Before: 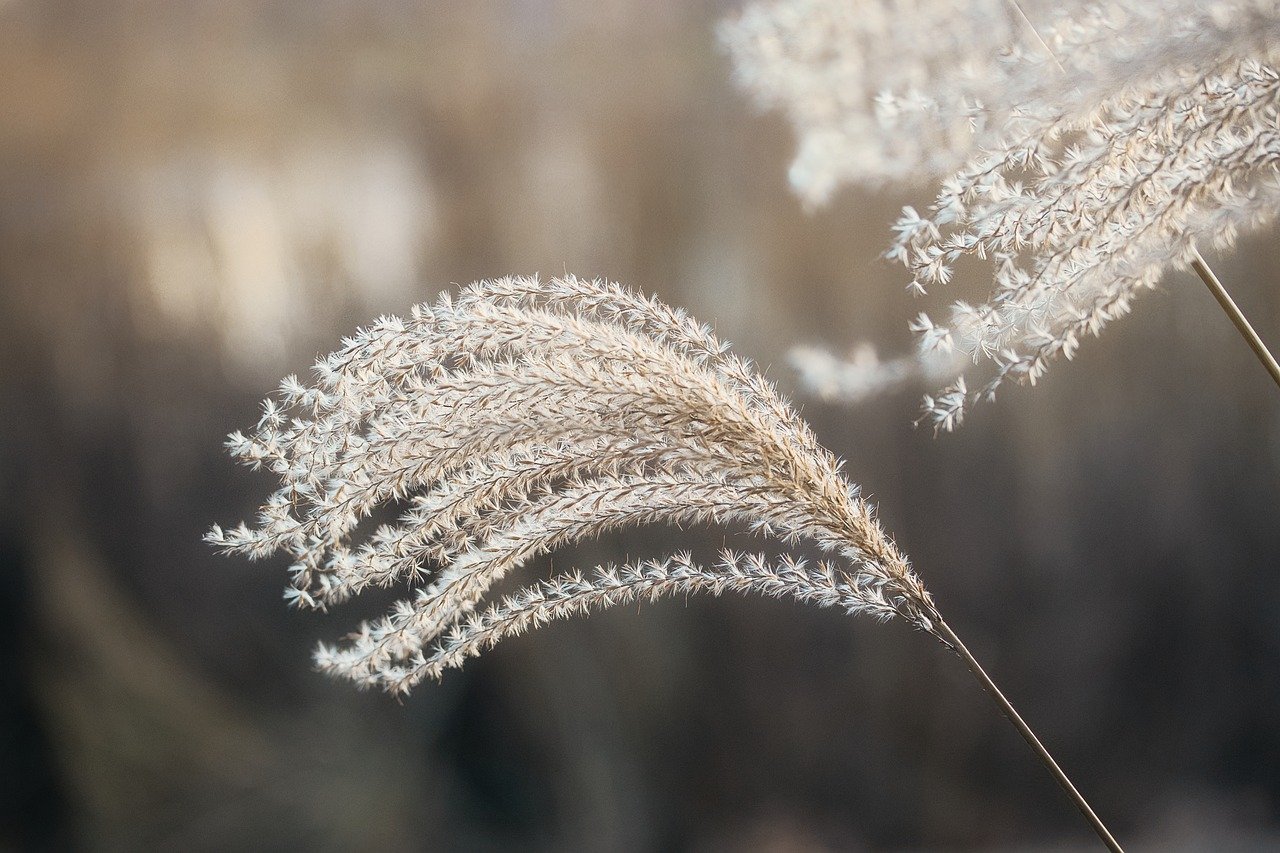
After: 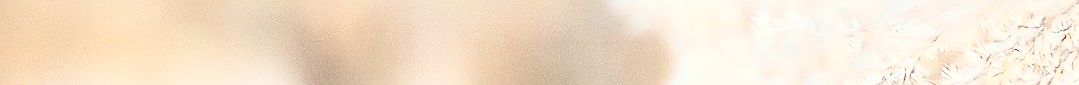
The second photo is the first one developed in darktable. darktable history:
sharpen: on, module defaults
crop and rotate: left 9.644%, top 9.491%, right 6.021%, bottom 80.509%
rgb curve: curves: ch0 [(0, 0) (0.21, 0.15) (0.24, 0.21) (0.5, 0.75) (0.75, 0.96) (0.89, 0.99) (1, 1)]; ch1 [(0, 0.02) (0.21, 0.13) (0.25, 0.2) (0.5, 0.67) (0.75, 0.9) (0.89, 0.97) (1, 1)]; ch2 [(0, 0.02) (0.21, 0.13) (0.25, 0.2) (0.5, 0.67) (0.75, 0.9) (0.89, 0.97) (1, 1)], compensate middle gray true
contrast equalizer: octaves 7, y [[0.6 ×6], [0.55 ×6], [0 ×6], [0 ×6], [0 ×6]], mix -0.3
